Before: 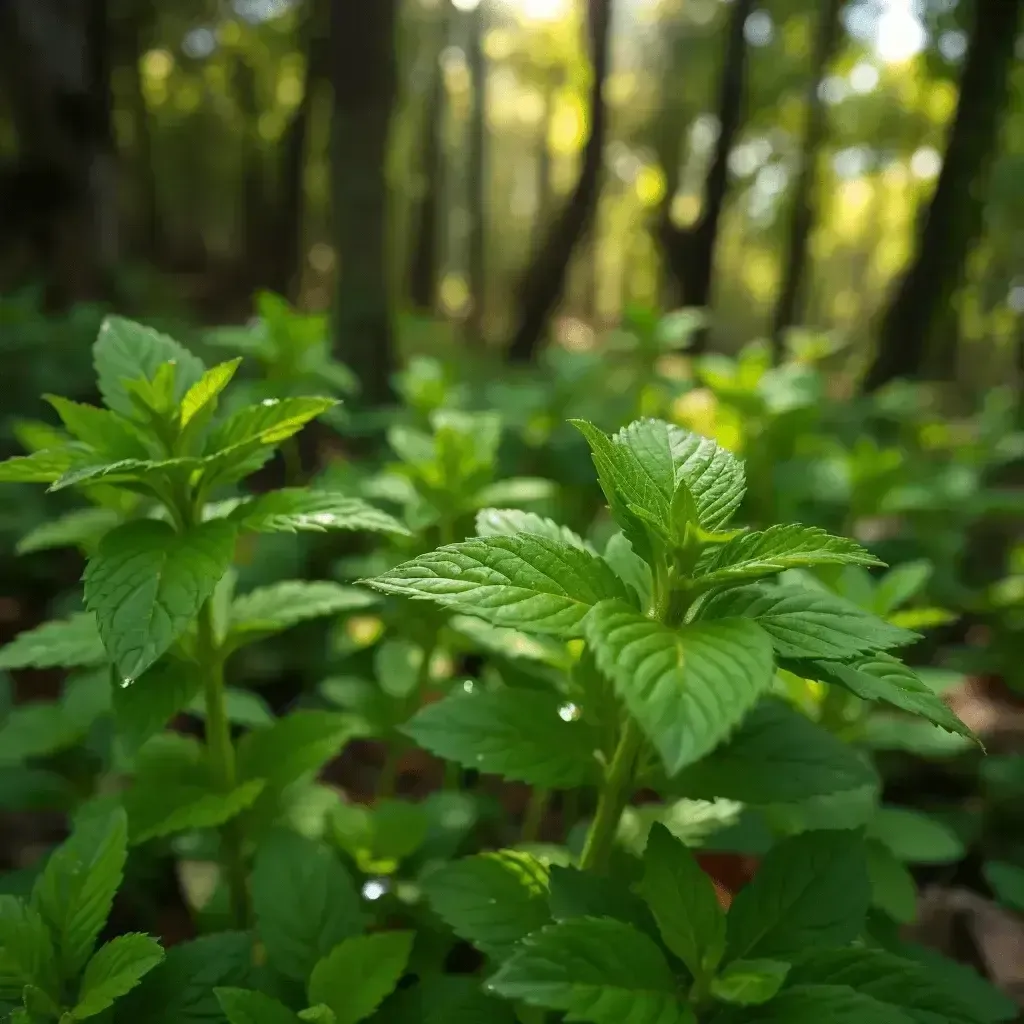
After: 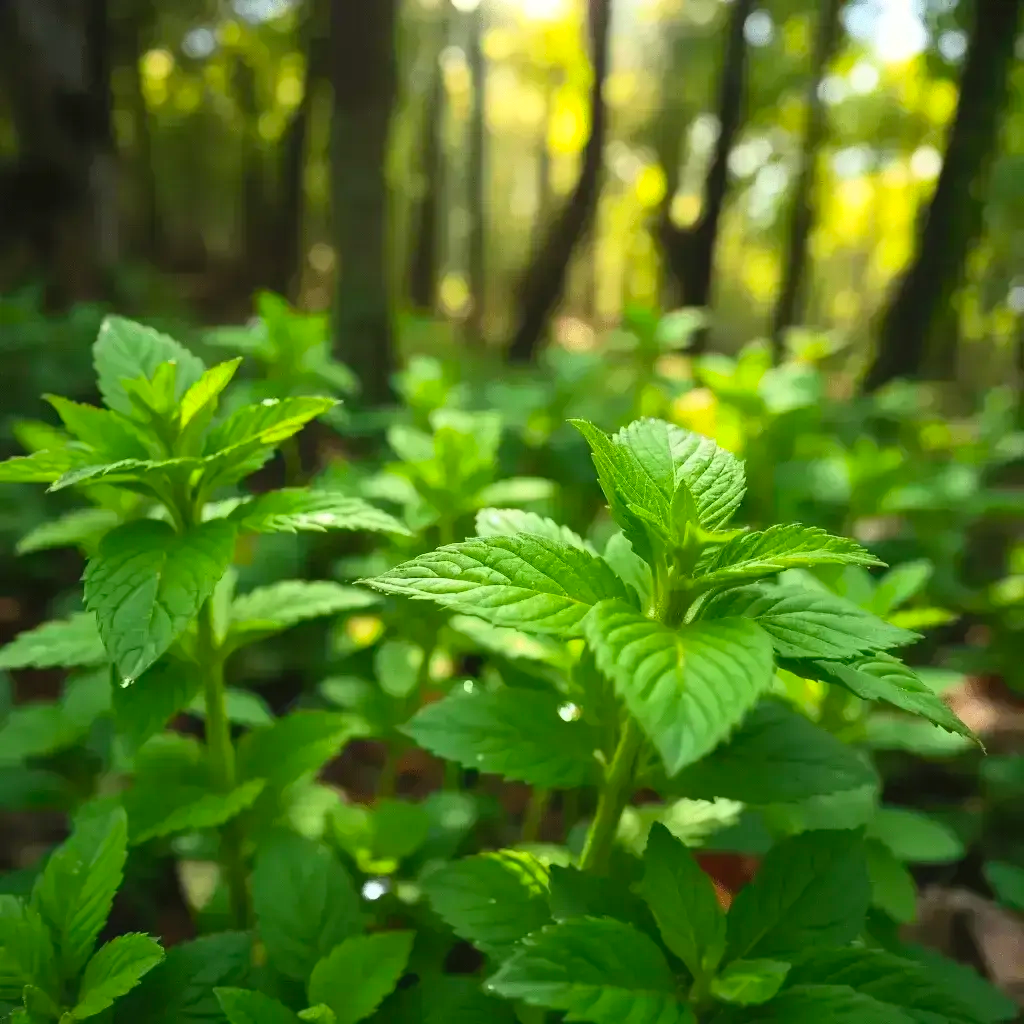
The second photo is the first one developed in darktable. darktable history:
contrast brightness saturation: contrast 0.24, brightness 0.26, saturation 0.39
